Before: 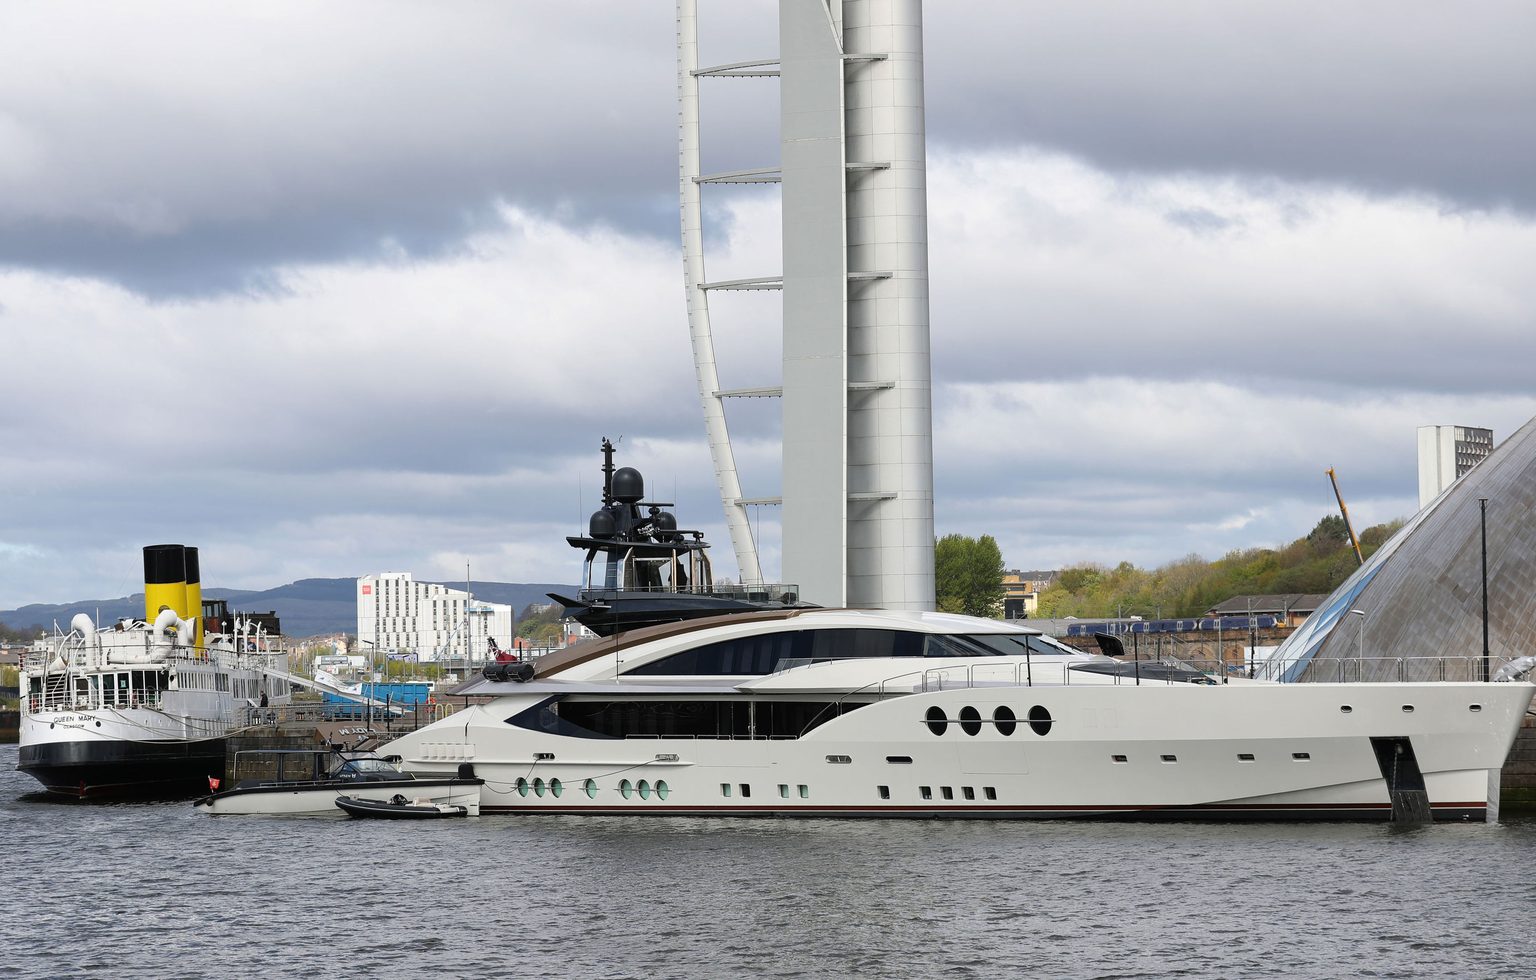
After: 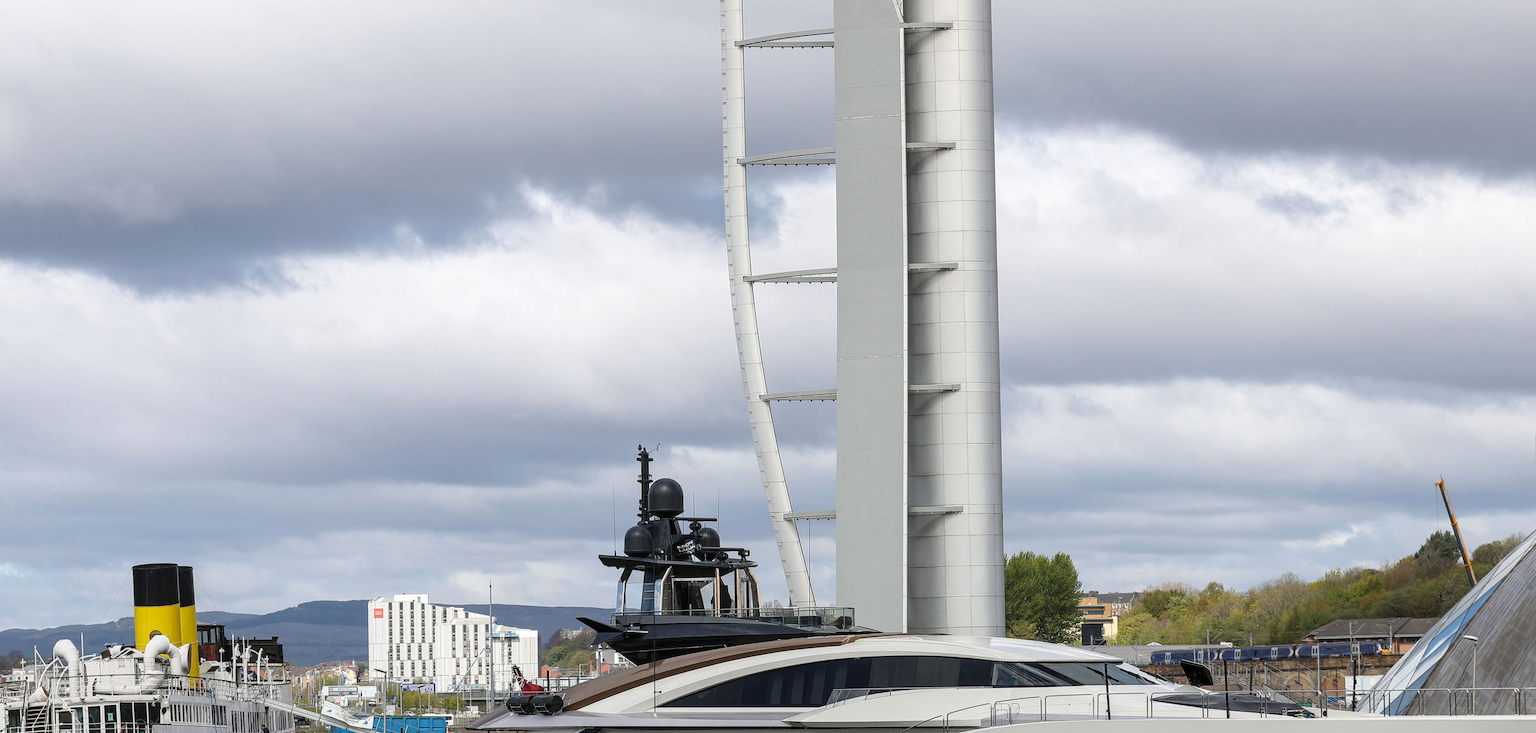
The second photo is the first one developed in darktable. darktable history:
local contrast: on, module defaults
crop: left 1.509%, top 3.452%, right 7.696%, bottom 28.452%
